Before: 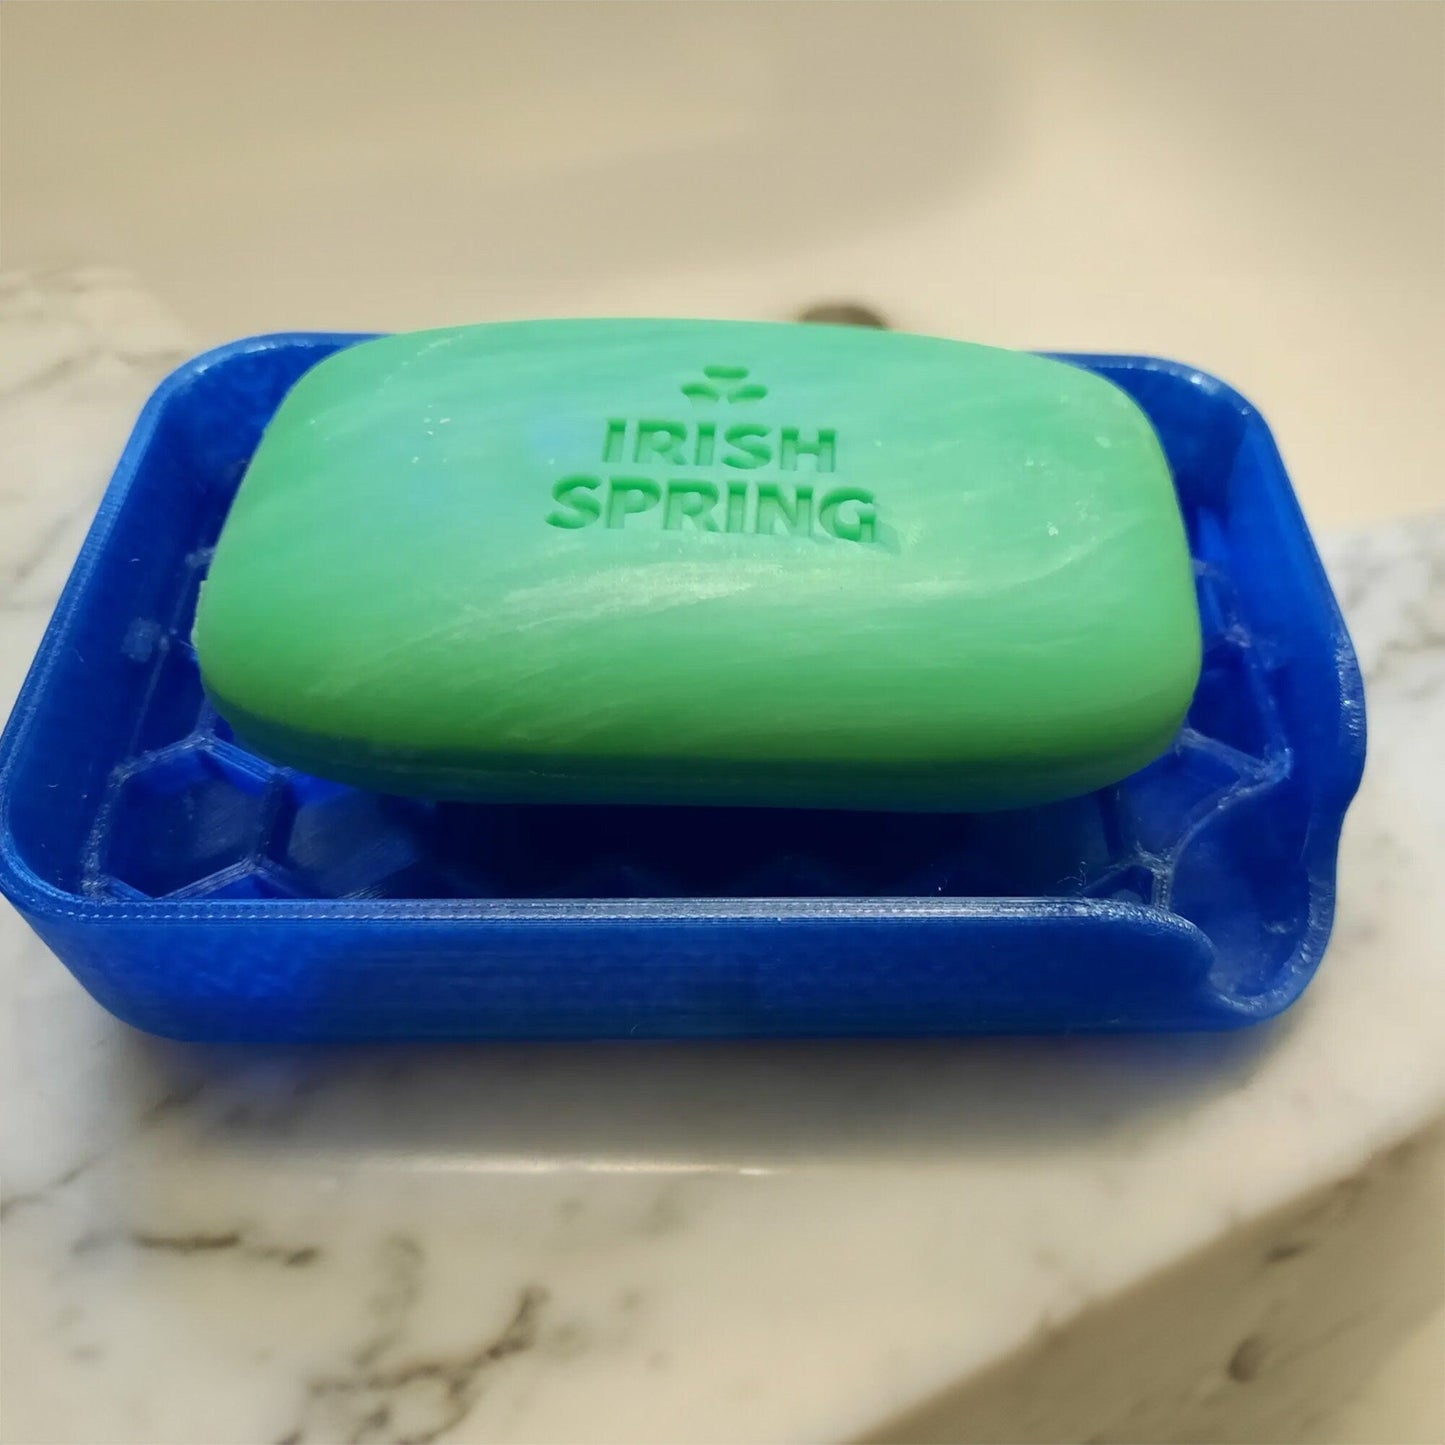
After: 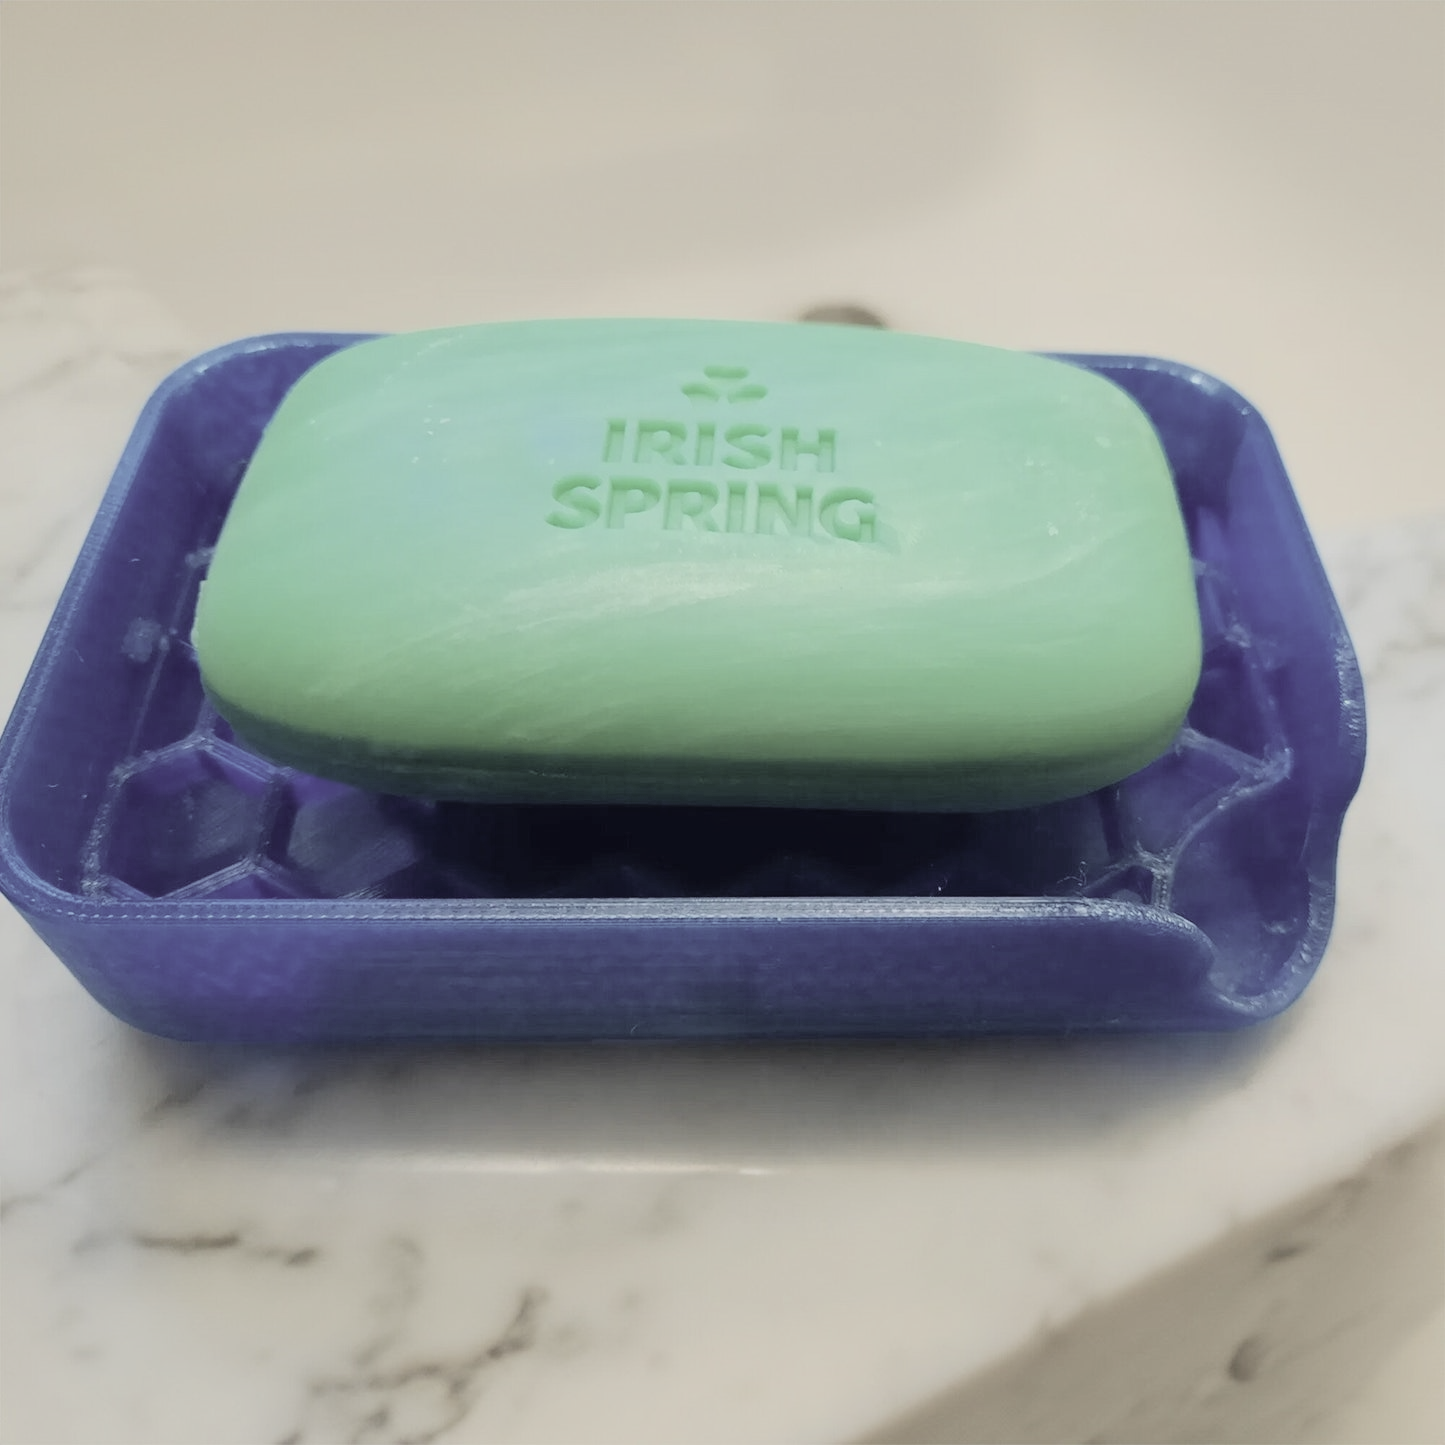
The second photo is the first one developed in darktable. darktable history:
contrast brightness saturation: brightness 0.182, saturation -0.51
filmic rgb: black relative exposure -7.65 EV, white relative exposure 4.56 EV, hardness 3.61, color science v6 (2022)
